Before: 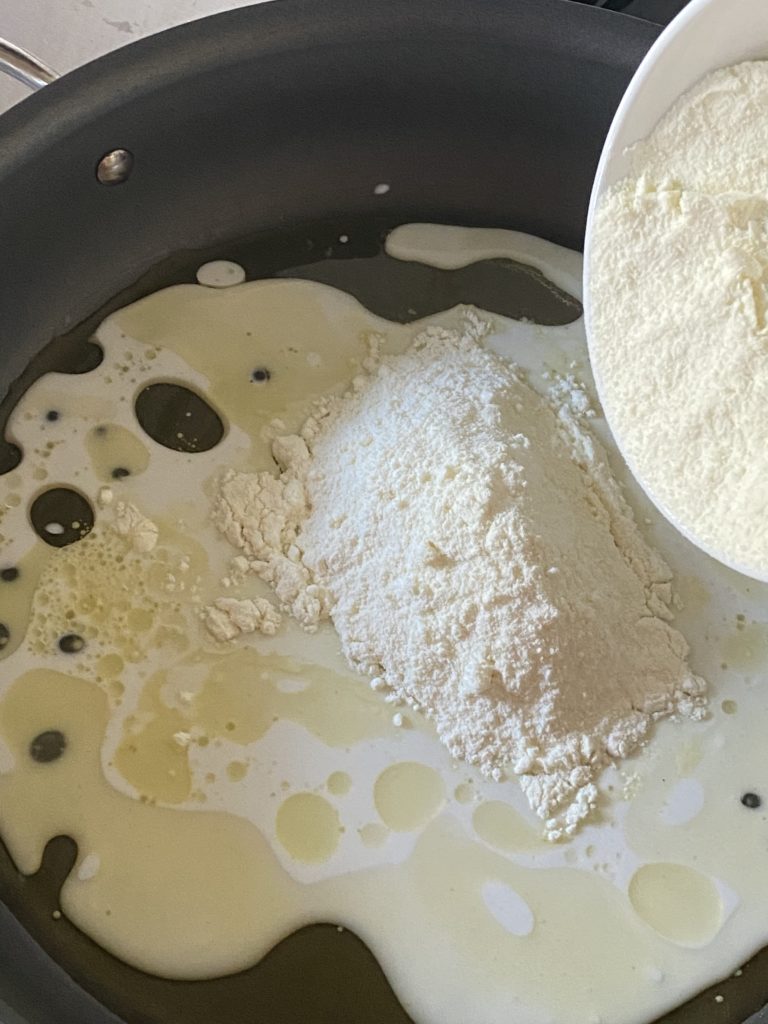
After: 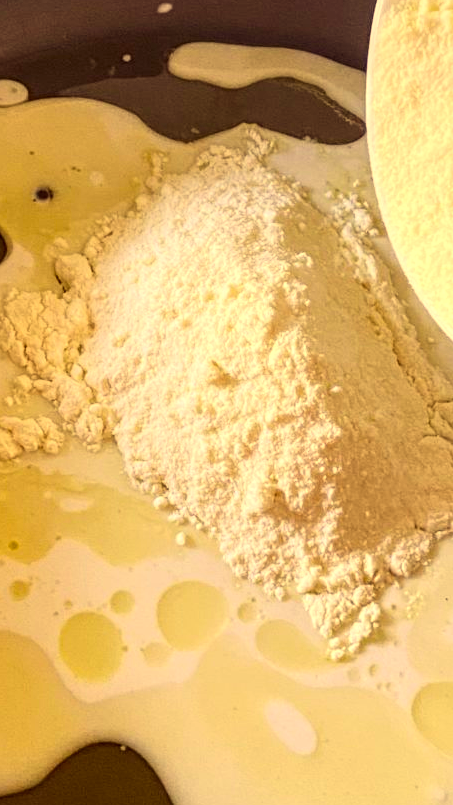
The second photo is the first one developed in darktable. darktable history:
crop and rotate: left 28.256%, top 17.734%, right 12.656%, bottom 3.573%
local contrast: detail 142%
white balance: red 1, blue 1
contrast brightness saturation: contrast 0.2, brightness 0.16, saturation 0.22
color correction: highlights a* 10.12, highlights b* 39.04, shadows a* 14.62, shadows b* 3.37
